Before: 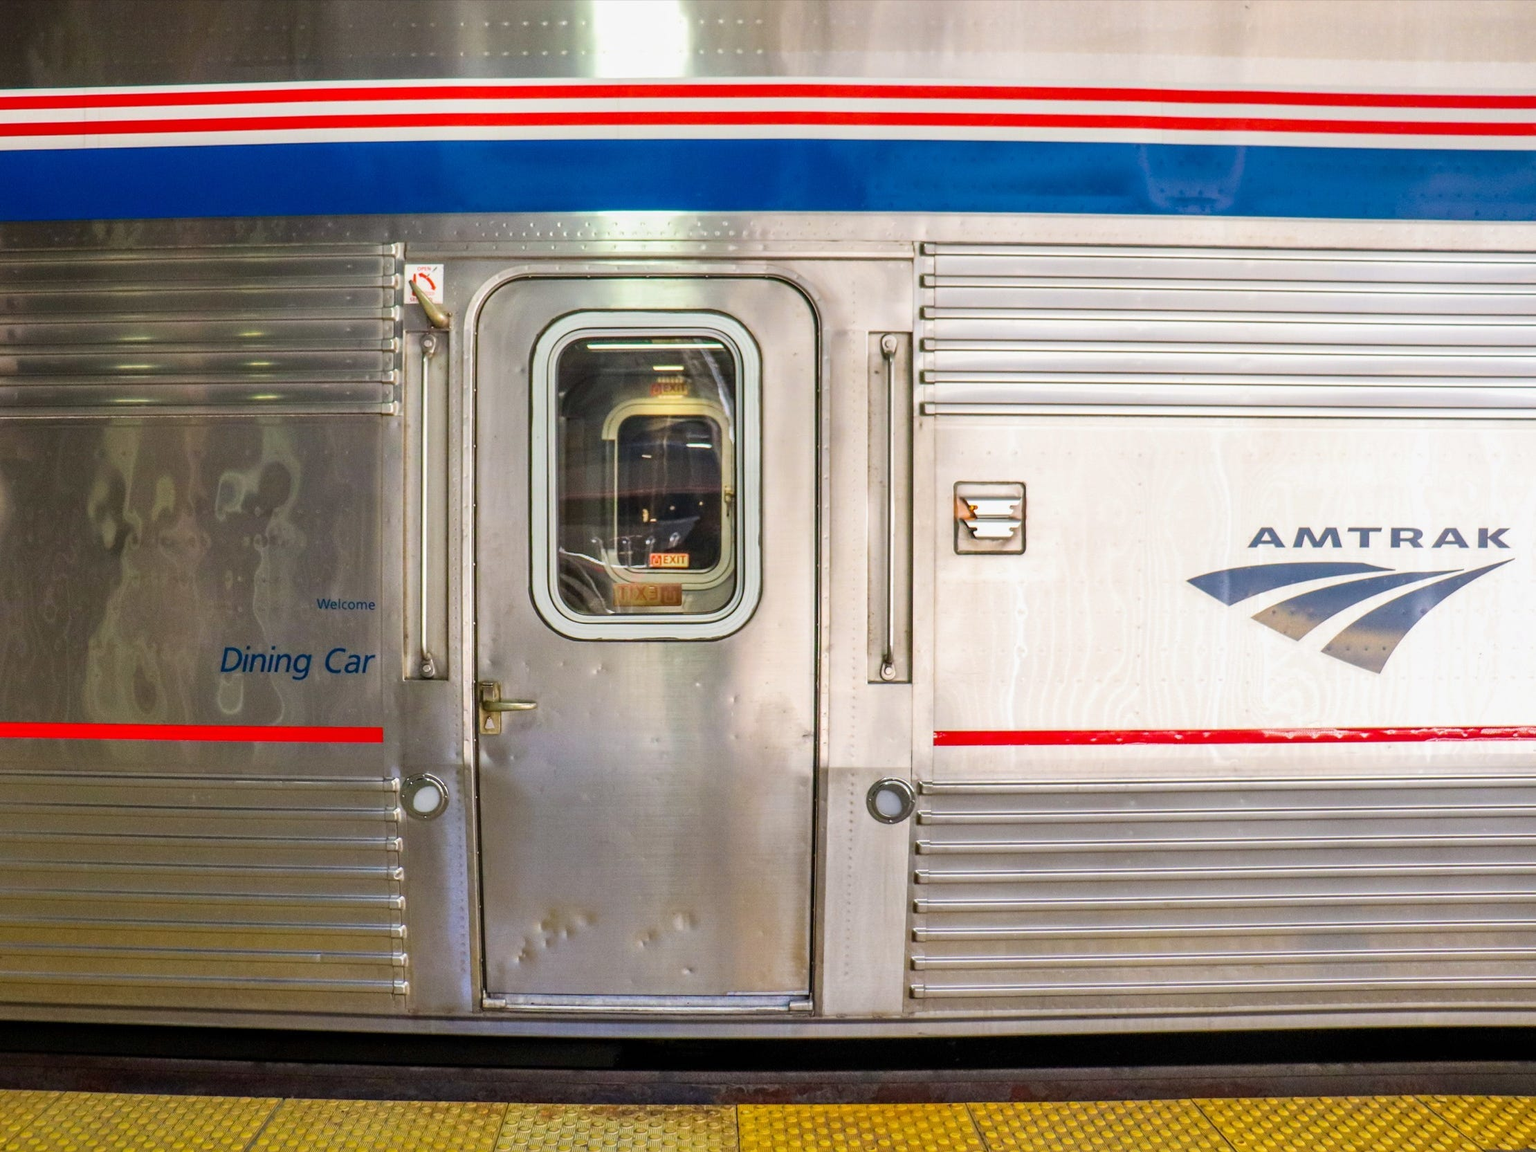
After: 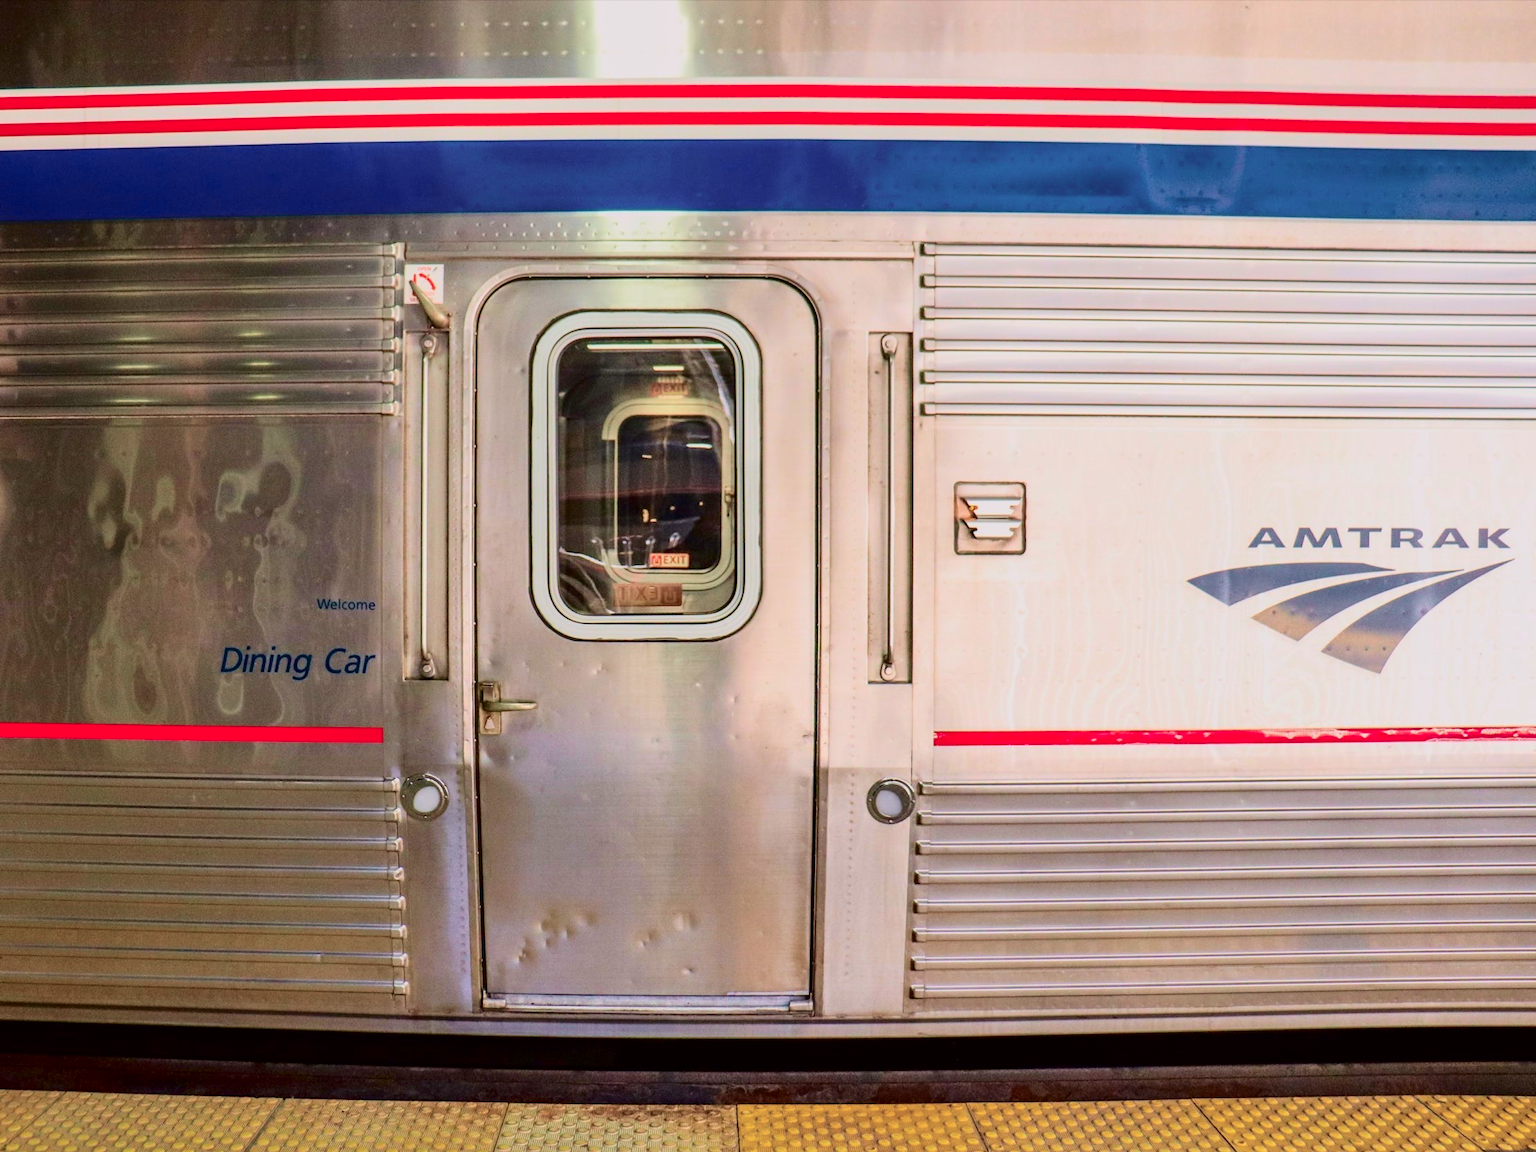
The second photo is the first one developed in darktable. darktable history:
tone curve: curves: ch0 [(0, 0) (0.049, 0.01) (0.154, 0.081) (0.491, 0.519) (0.748, 0.765) (1, 0.919)]; ch1 [(0, 0) (0.172, 0.123) (0.317, 0.272) (0.401, 0.422) (0.489, 0.496) (0.531, 0.557) (0.615, 0.612) (0.741, 0.783) (1, 1)]; ch2 [(0, 0) (0.411, 0.424) (0.483, 0.478) (0.544, 0.56) (0.686, 0.638) (1, 1)], color space Lab, independent channels, preserve colors none
